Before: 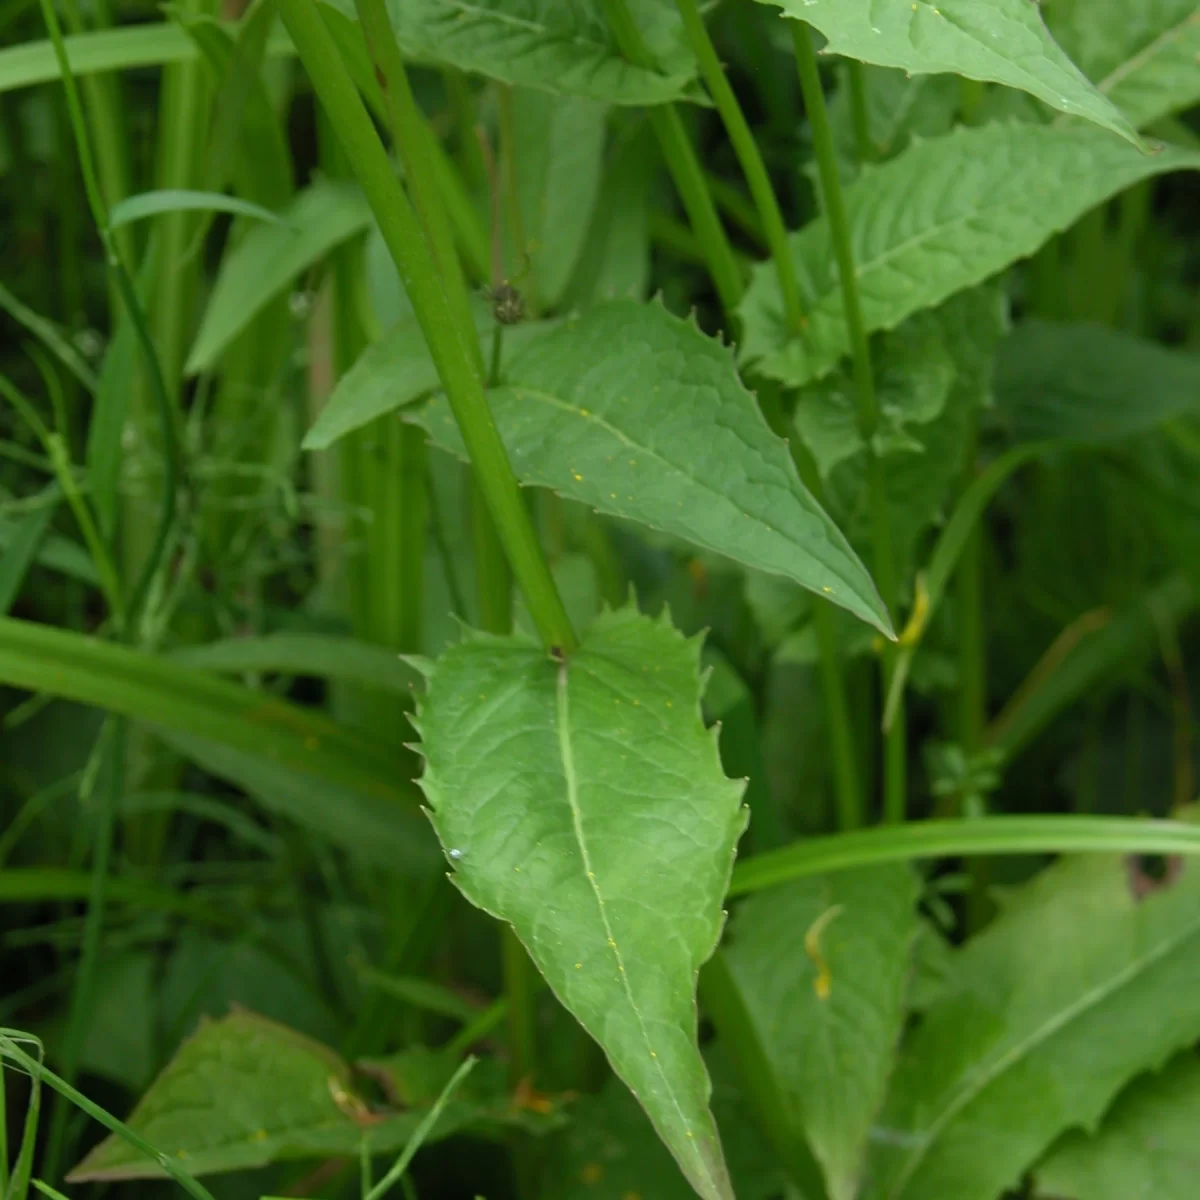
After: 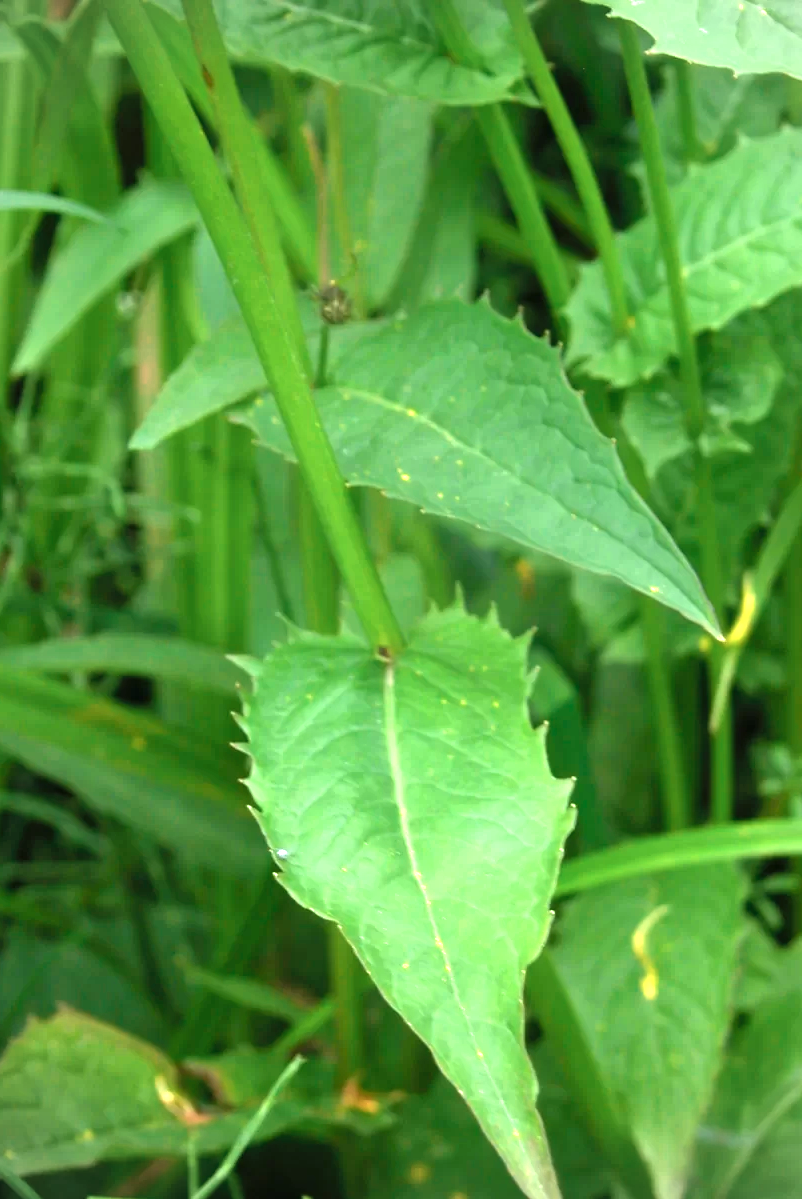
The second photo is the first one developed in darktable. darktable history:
levels: levels [0, 0.352, 0.703]
color zones: curves: ch0 [(0.018, 0.548) (0.224, 0.64) (0.425, 0.447) (0.675, 0.575) (0.732, 0.579)]; ch1 [(0.066, 0.487) (0.25, 0.5) (0.404, 0.43) (0.75, 0.421) (0.956, 0.421)]; ch2 [(0.044, 0.561) (0.215, 0.465) (0.399, 0.544) (0.465, 0.548) (0.614, 0.447) (0.724, 0.43) (0.882, 0.623) (0.956, 0.632)]
vignetting: fall-off start 91.66%
crop and rotate: left 14.42%, right 18.737%
